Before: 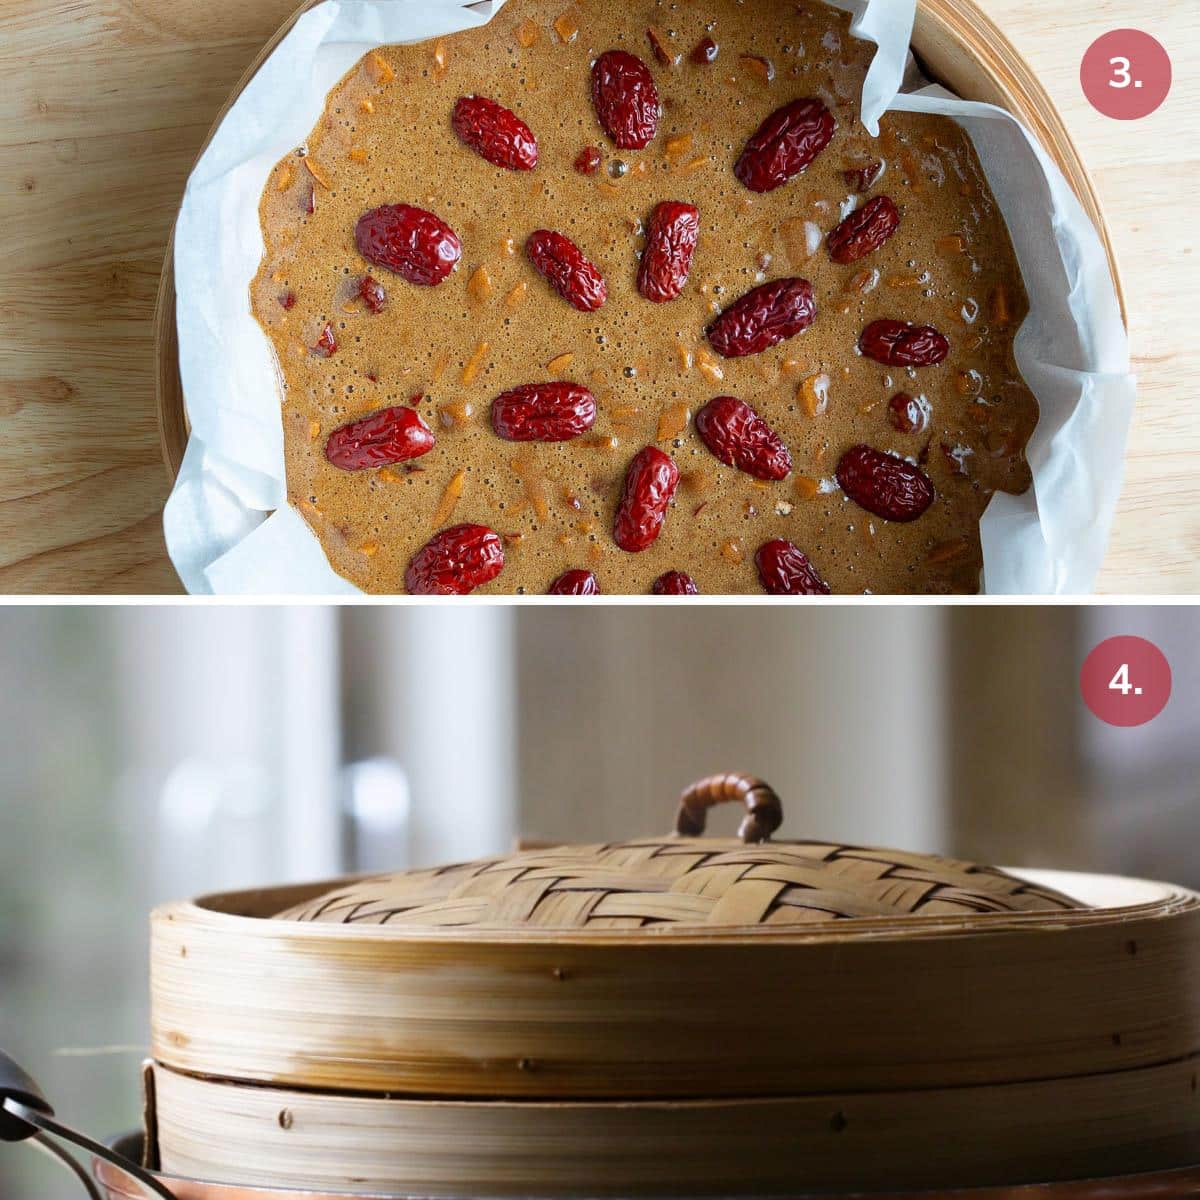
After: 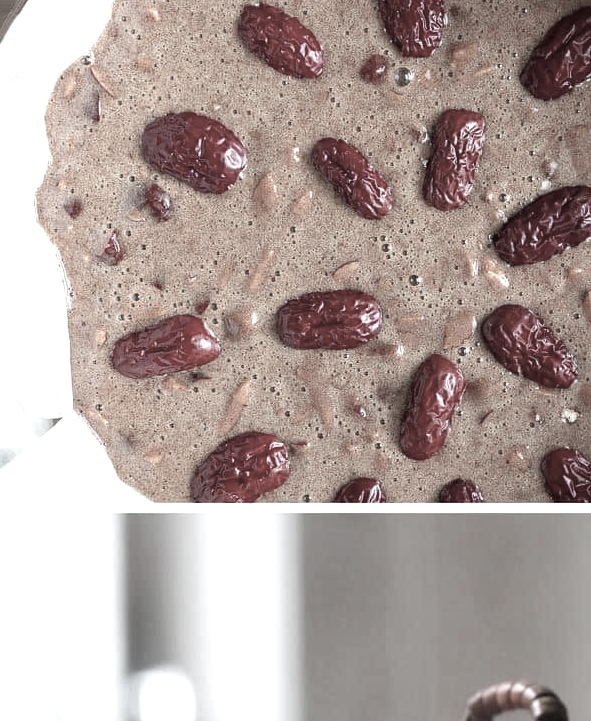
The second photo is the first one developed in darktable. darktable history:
crop: left 17.835%, top 7.675%, right 32.881%, bottom 32.213%
color zones: curves: ch0 [(0.004, 0.305) (0.261, 0.623) (0.389, 0.399) (0.708, 0.571) (0.947, 0.34)]; ch1 [(0.025, 0.645) (0.229, 0.584) (0.326, 0.551) (0.484, 0.262) (0.757, 0.643)]
color contrast: green-magenta contrast 0.3, blue-yellow contrast 0.15
exposure: exposure 0.515 EV, compensate highlight preservation false
